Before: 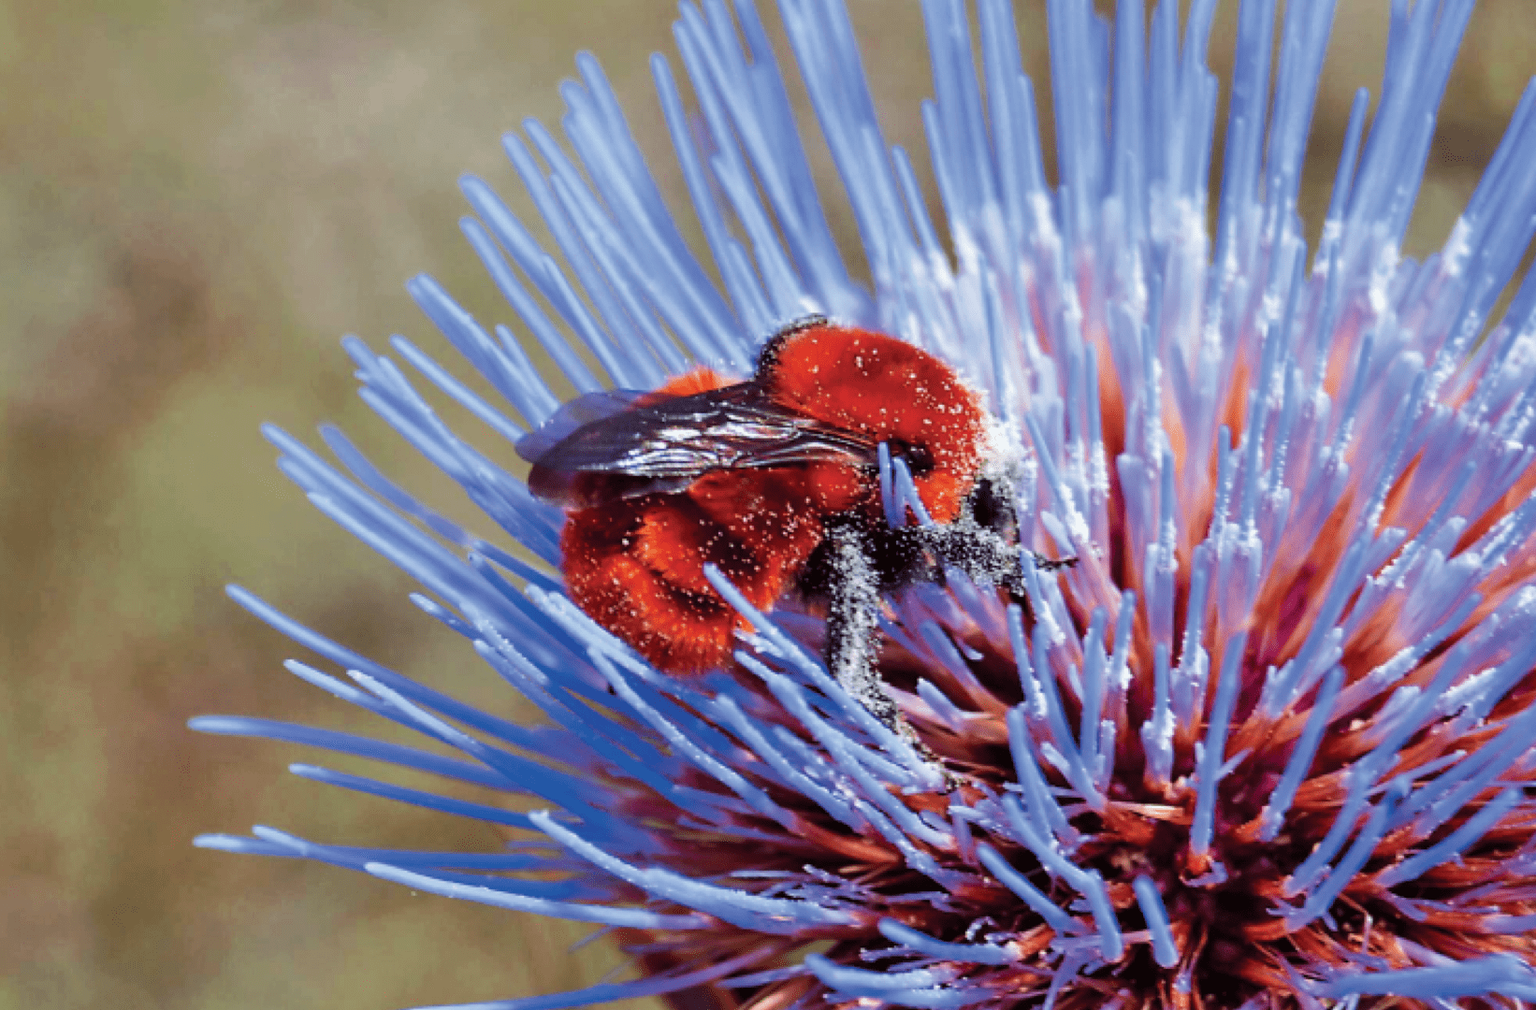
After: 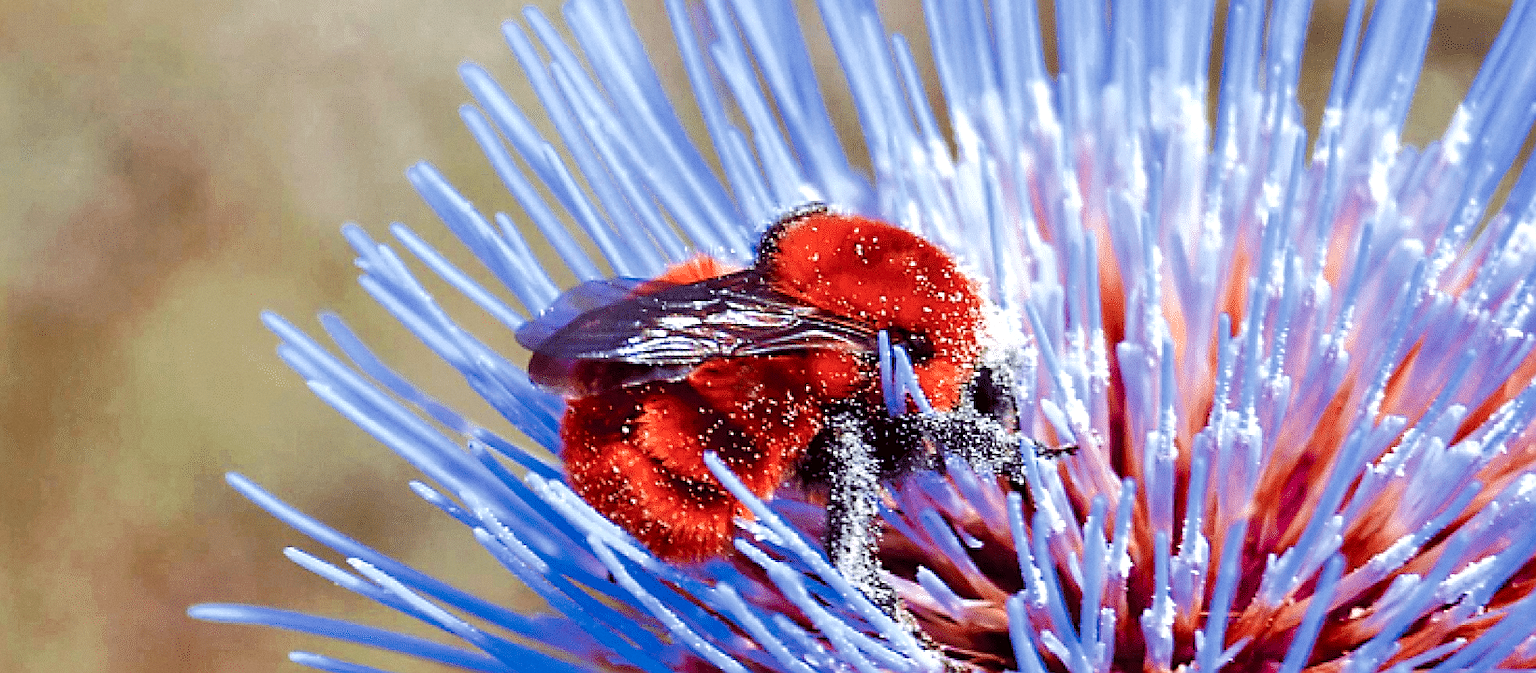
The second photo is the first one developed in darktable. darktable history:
tone equalizer: on, module defaults
sharpen: radius 1.4, amount 1.25, threshold 0.7
crop: top 11.166%, bottom 22.168%
local contrast: highlights 100%, shadows 100%, detail 120%, midtone range 0.2
color zones: curves: ch1 [(0, 0.455) (0.063, 0.455) (0.286, 0.495) (0.429, 0.5) (0.571, 0.5) (0.714, 0.5) (0.857, 0.5) (1, 0.455)]; ch2 [(0, 0.532) (0.063, 0.521) (0.233, 0.447) (0.429, 0.489) (0.571, 0.5) (0.714, 0.5) (0.857, 0.5) (1, 0.532)]
grain: coarseness 0.09 ISO, strength 10%
color balance rgb: perceptual saturation grading › global saturation 20%, perceptual saturation grading › highlights -50%, perceptual saturation grading › shadows 30%, perceptual brilliance grading › global brilliance 10%, perceptual brilliance grading › shadows 15%
